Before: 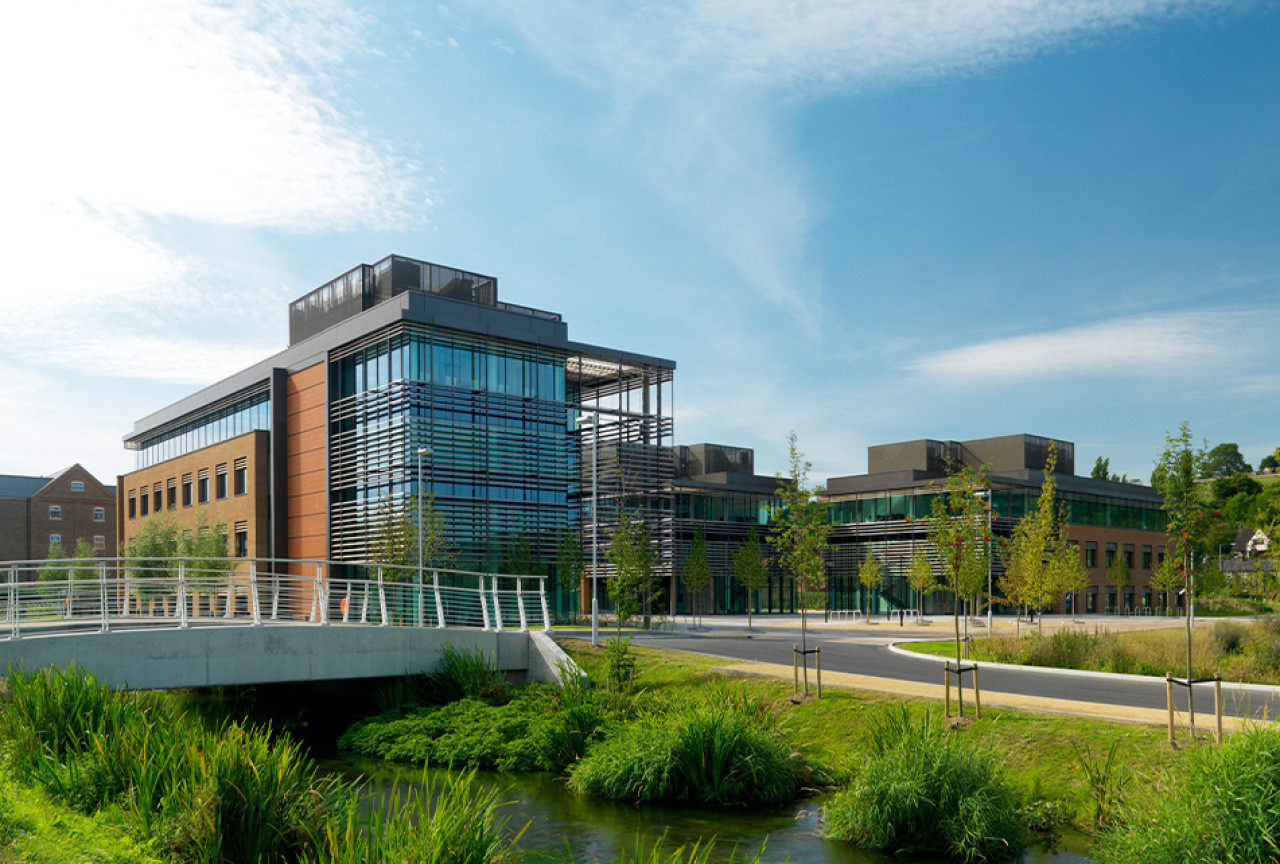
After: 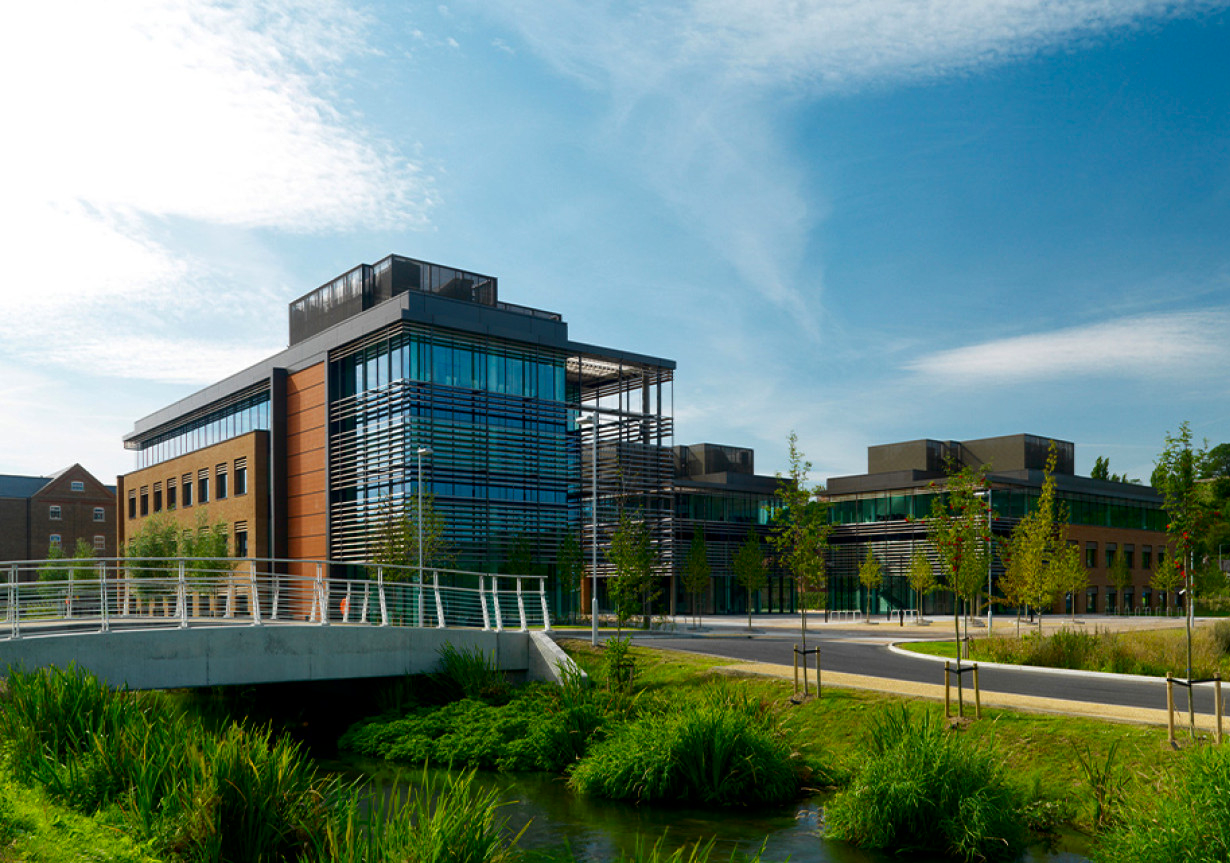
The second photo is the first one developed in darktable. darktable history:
contrast brightness saturation: contrast 0.066, brightness -0.147, saturation 0.11
crop: right 3.861%, bottom 0.046%
